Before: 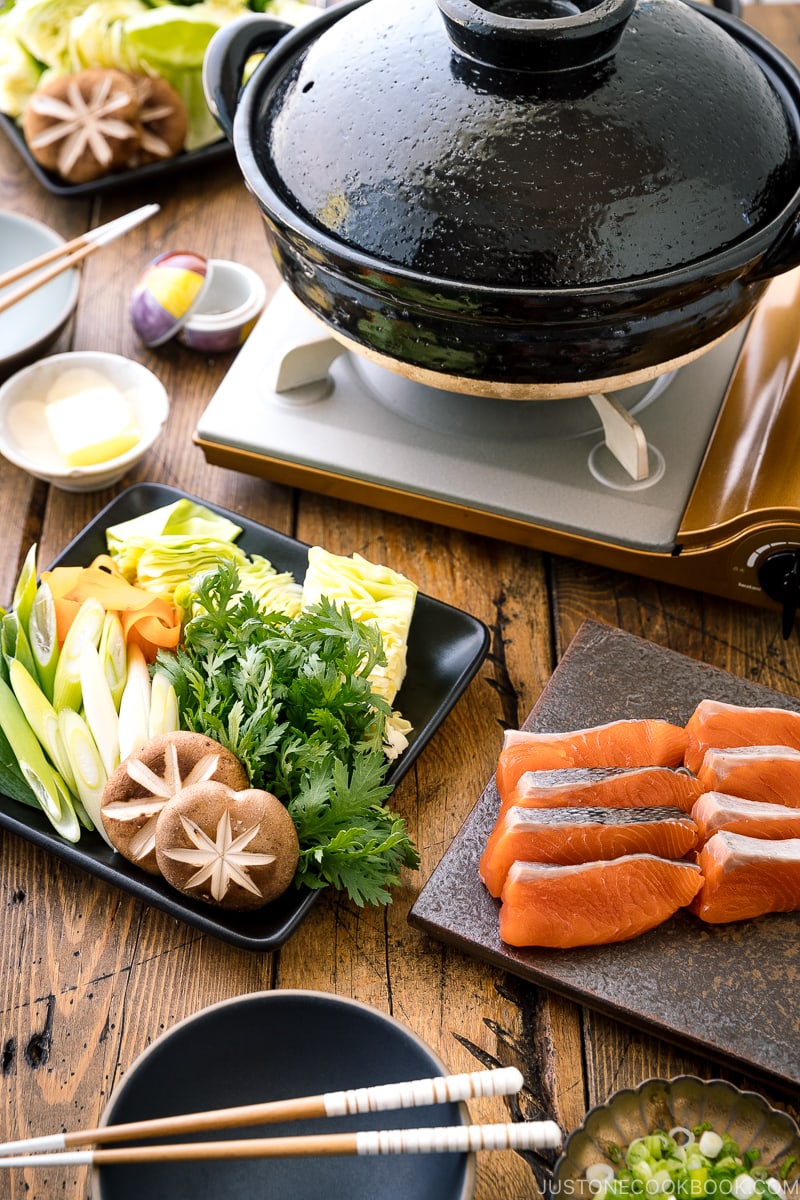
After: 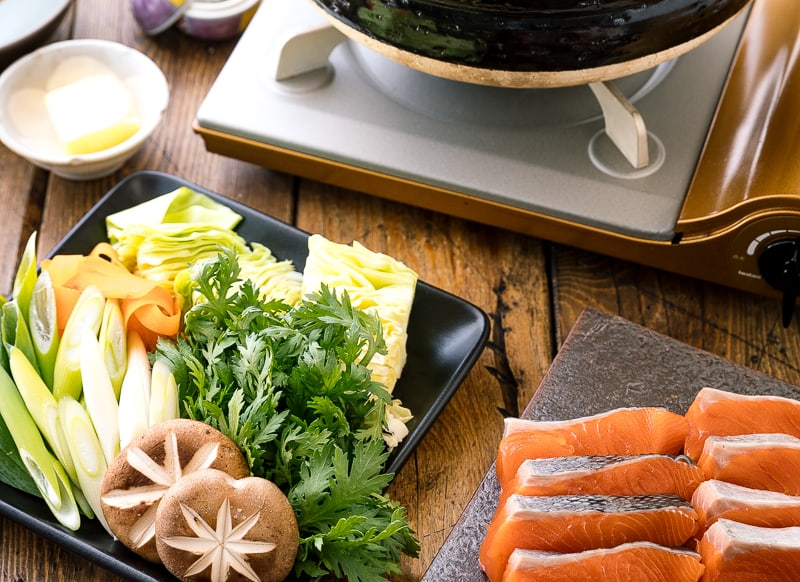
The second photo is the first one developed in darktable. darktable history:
crop and rotate: top 26.059%, bottom 25.37%
